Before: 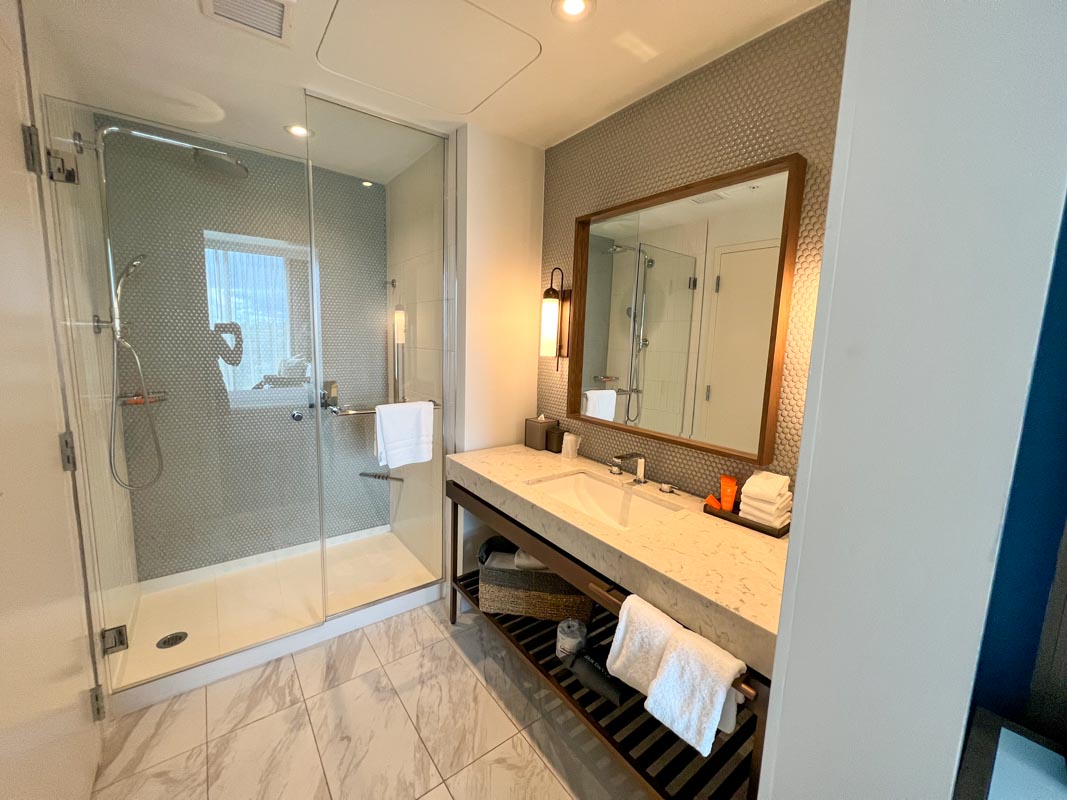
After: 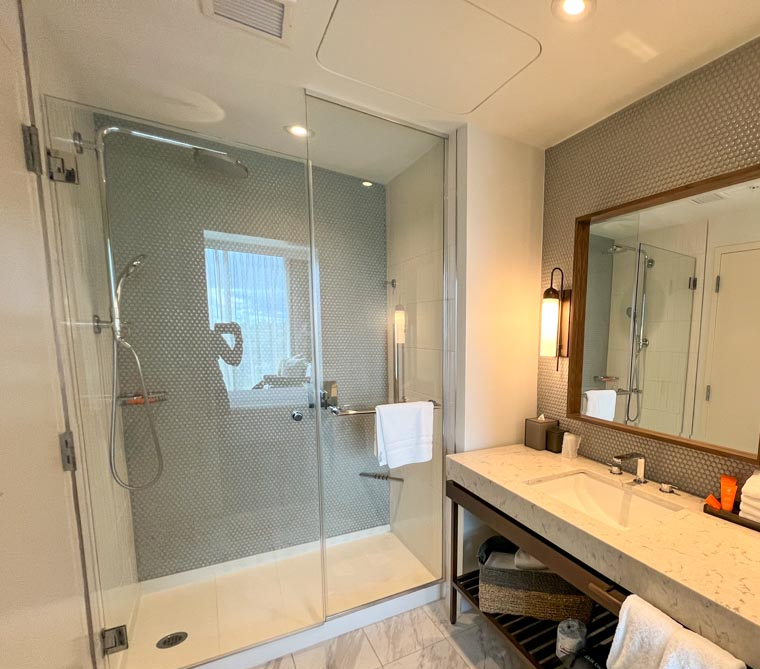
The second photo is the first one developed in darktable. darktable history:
crop: right 28.681%, bottom 16.347%
